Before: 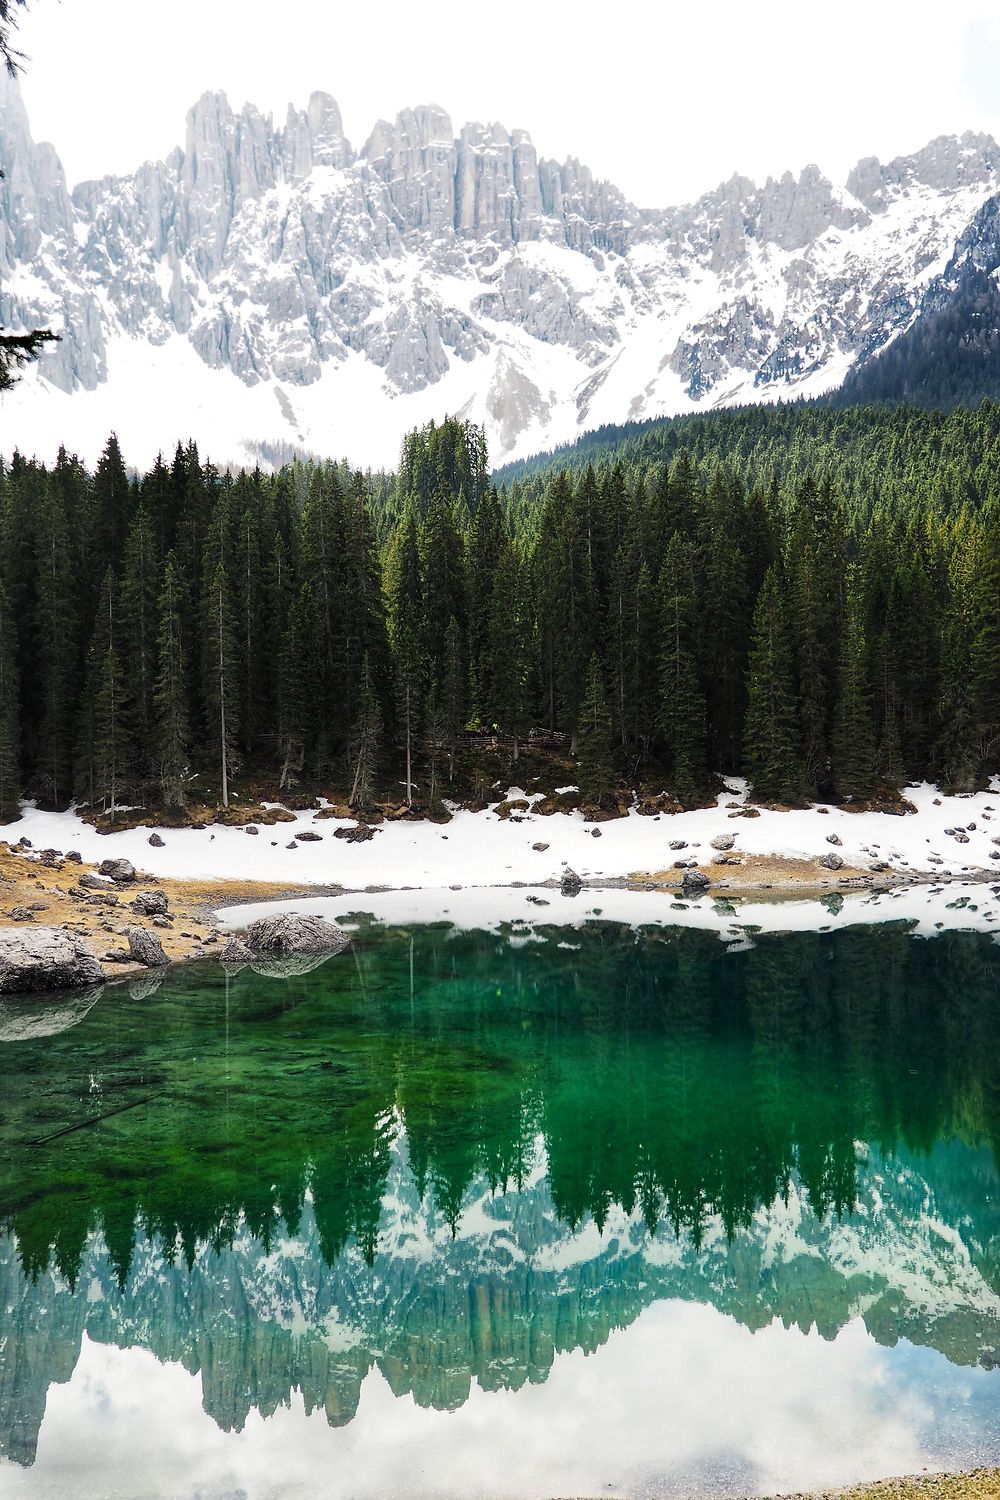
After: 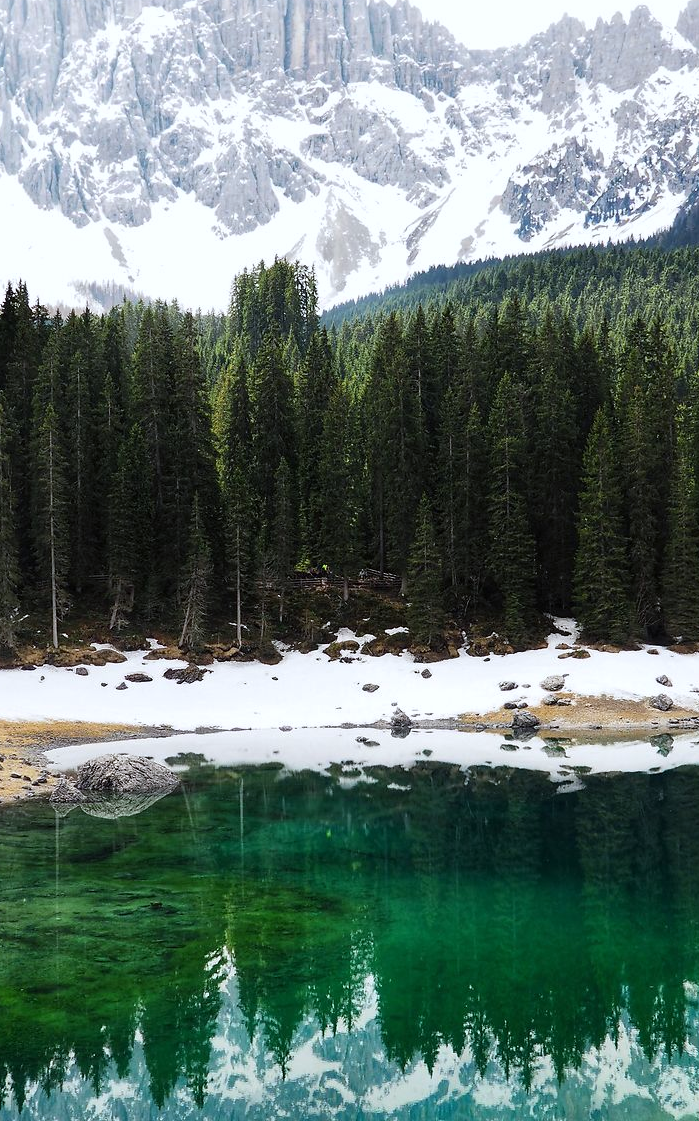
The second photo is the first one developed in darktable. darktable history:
white balance: red 0.976, blue 1.04
crop and rotate: left 17.046%, top 10.659%, right 12.989%, bottom 14.553%
